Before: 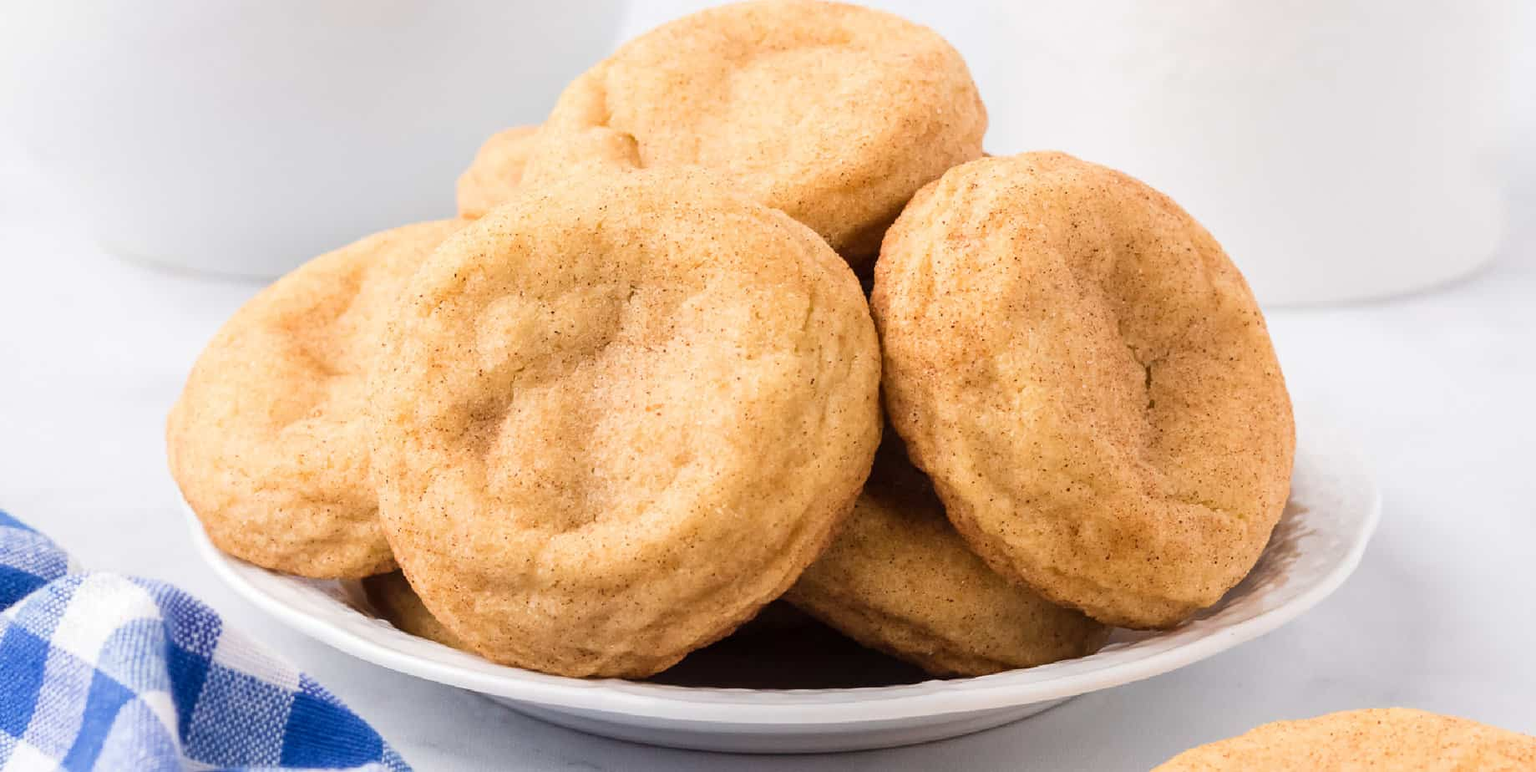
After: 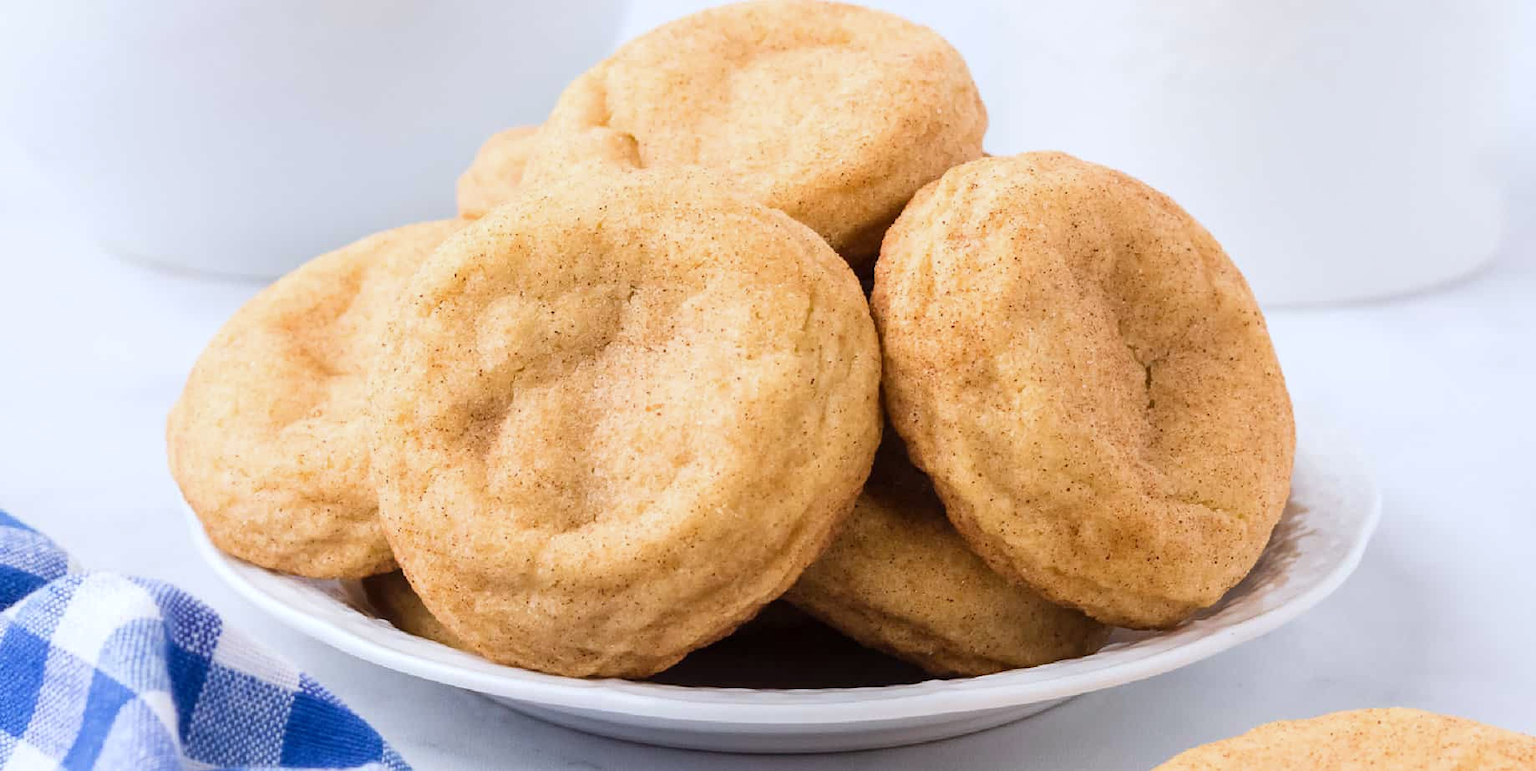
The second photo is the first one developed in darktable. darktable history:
white balance: red 0.967, blue 1.049
